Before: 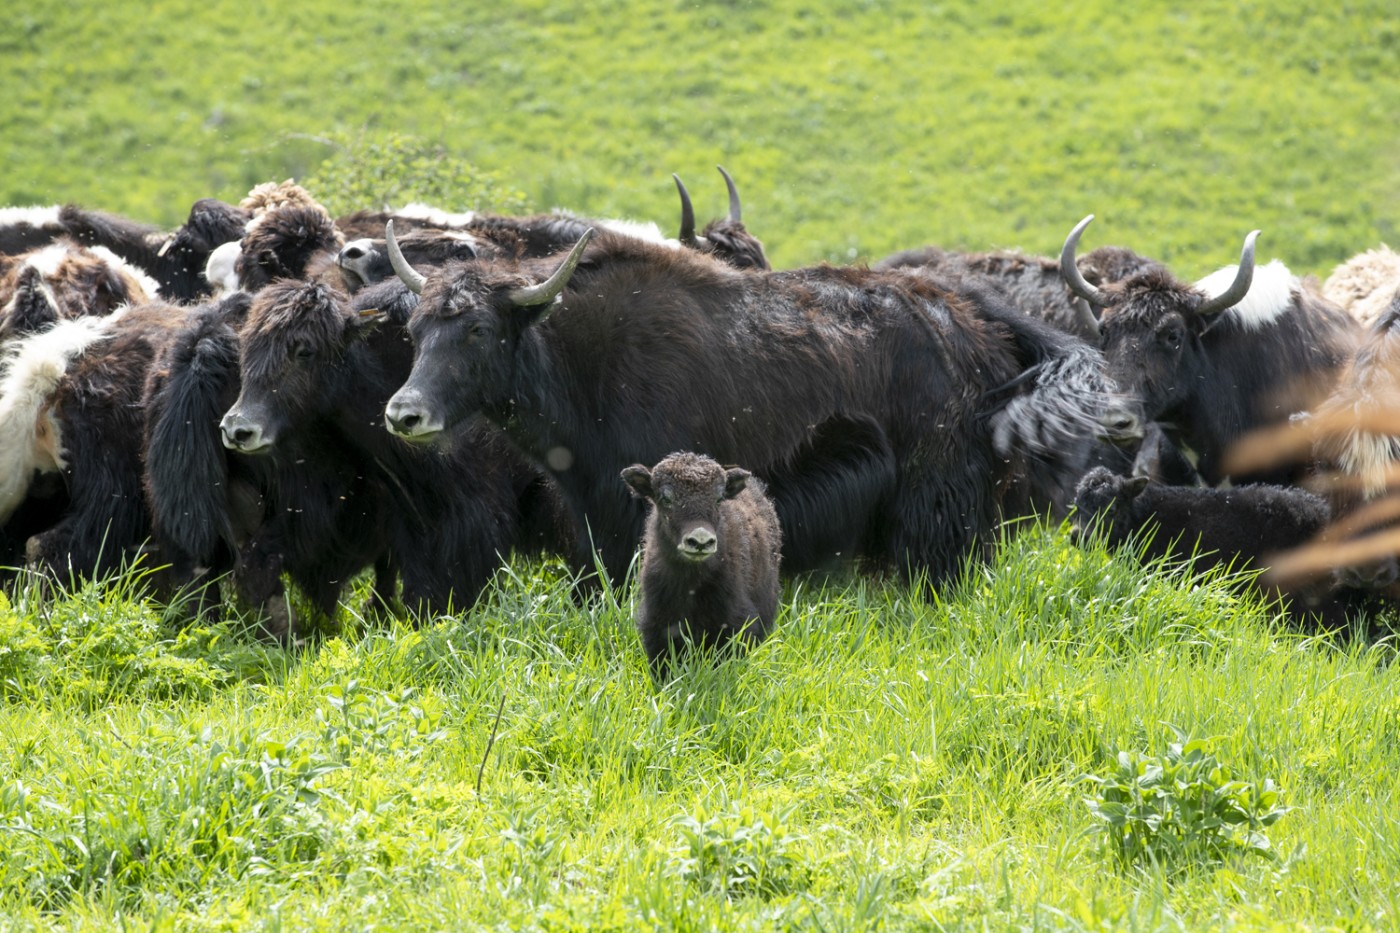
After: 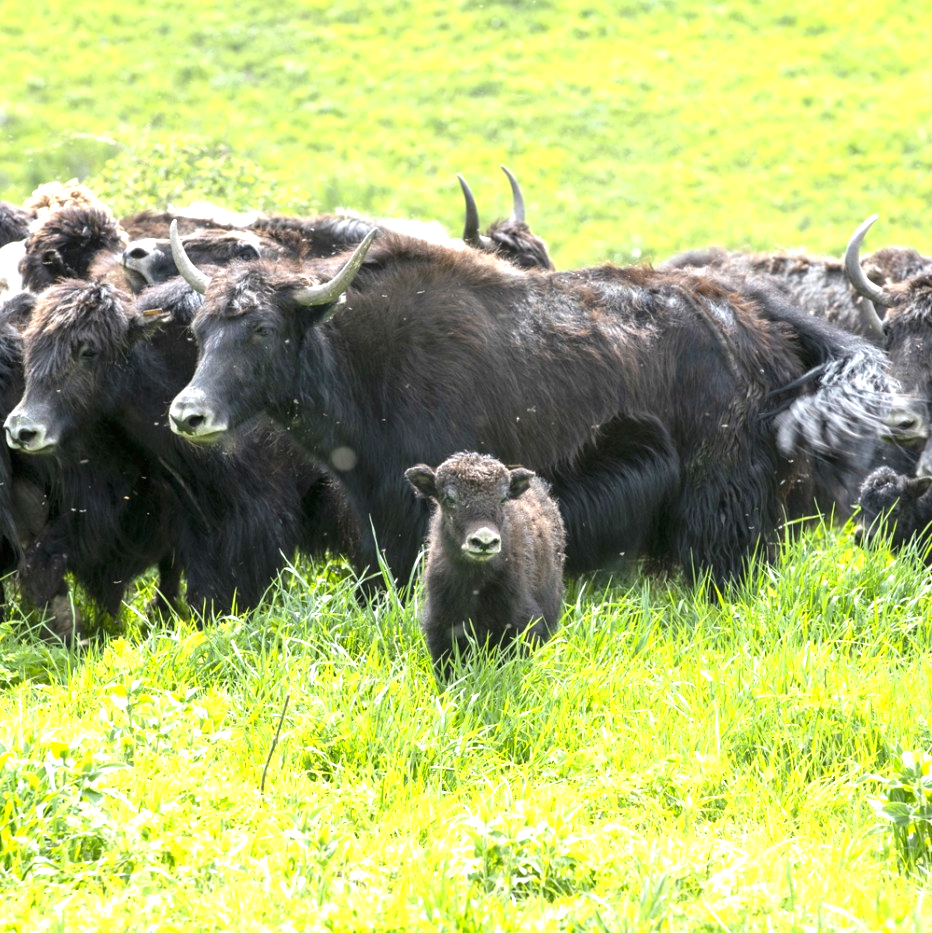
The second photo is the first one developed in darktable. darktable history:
crop and rotate: left 15.434%, right 17.948%
exposure: black level correction 0, exposure 1 EV, compensate highlight preservation false
color balance rgb: linear chroma grading › global chroma 0.651%, perceptual saturation grading › global saturation 2.175%
